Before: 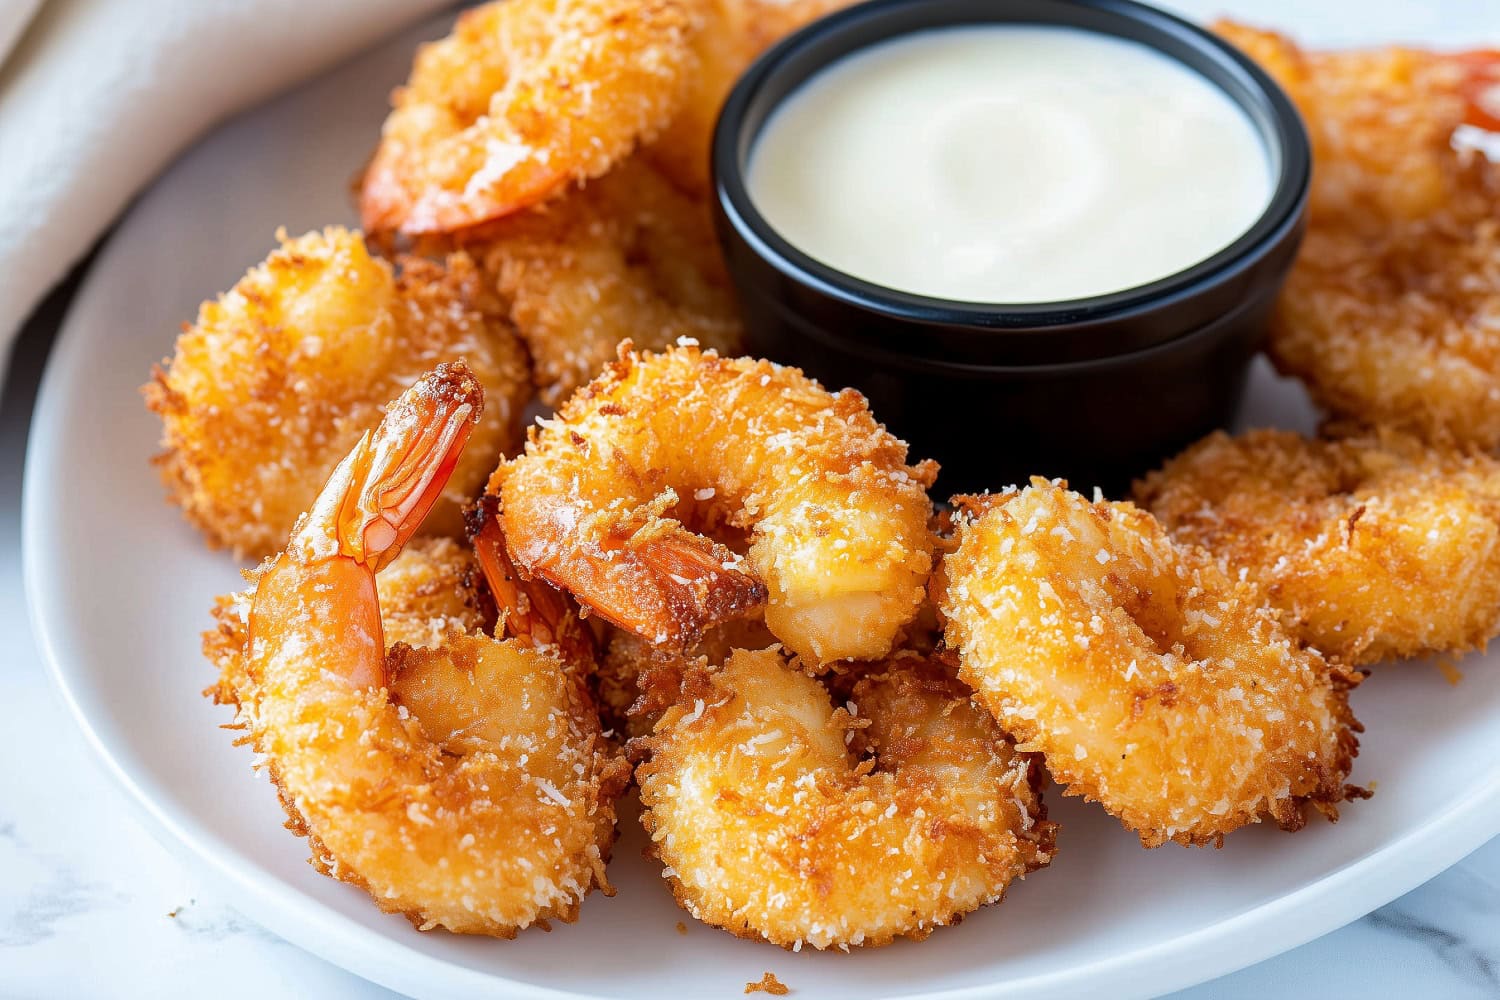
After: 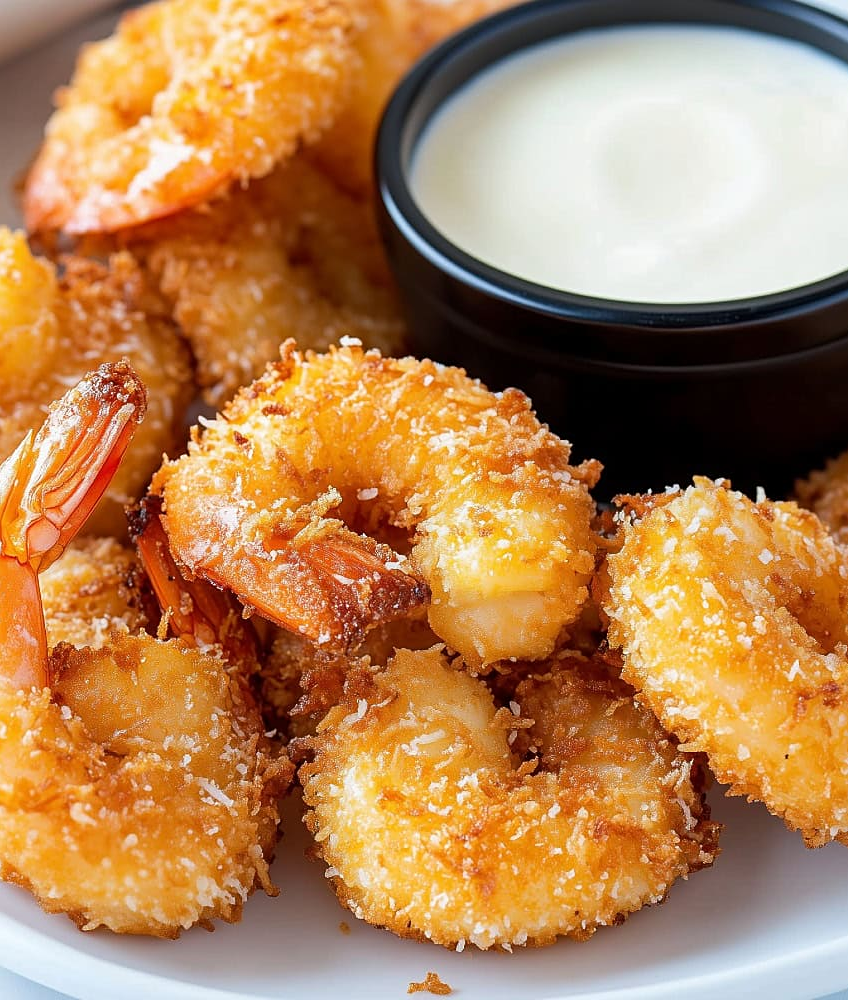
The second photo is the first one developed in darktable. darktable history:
crop and rotate: left 22.479%, right 20.986%
sharpen: amount 0.206
